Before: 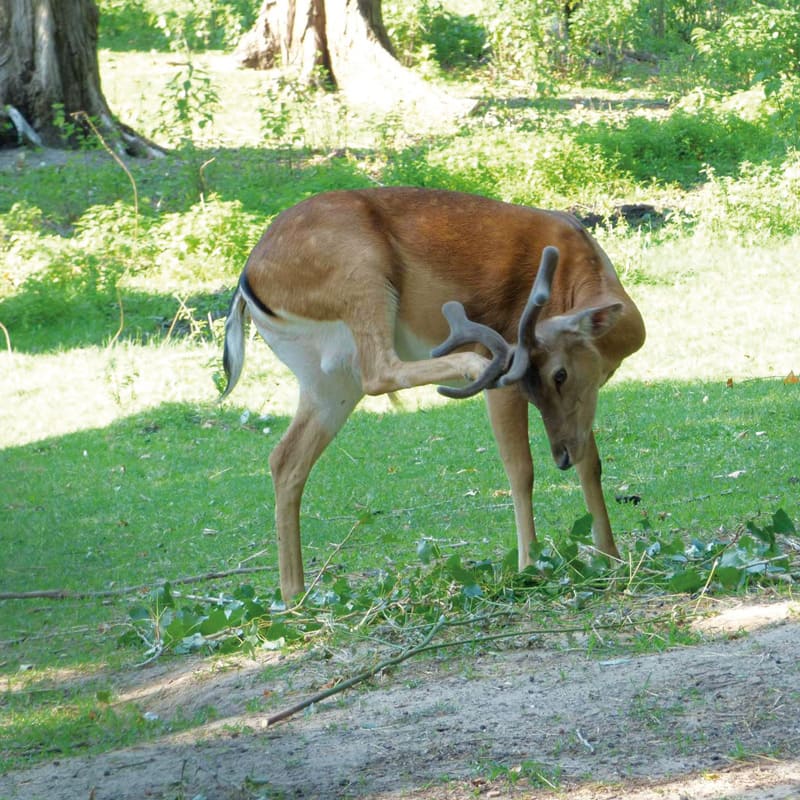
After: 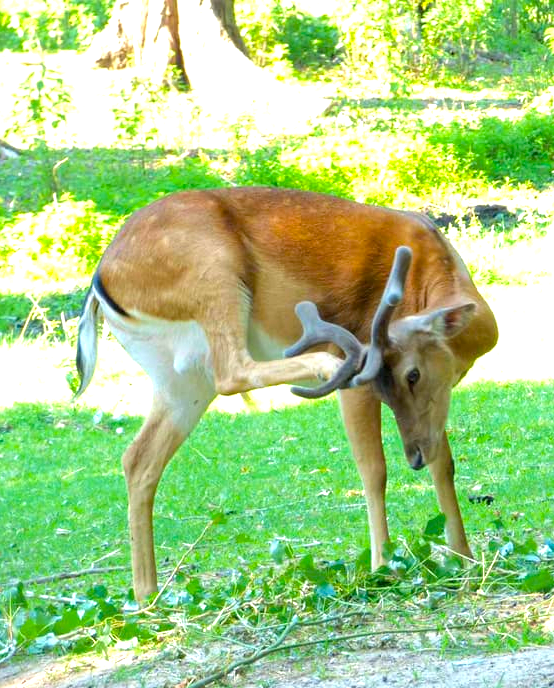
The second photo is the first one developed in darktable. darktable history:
crop: left 18.479%, right 12.2%, bottom 13.971%
color balance rgb: perceptual saturation grading › global saturation 25%, global vibrance 20%
exposure: black level correction 0.001, exposure 1 EV, compensate highlight preservation false
